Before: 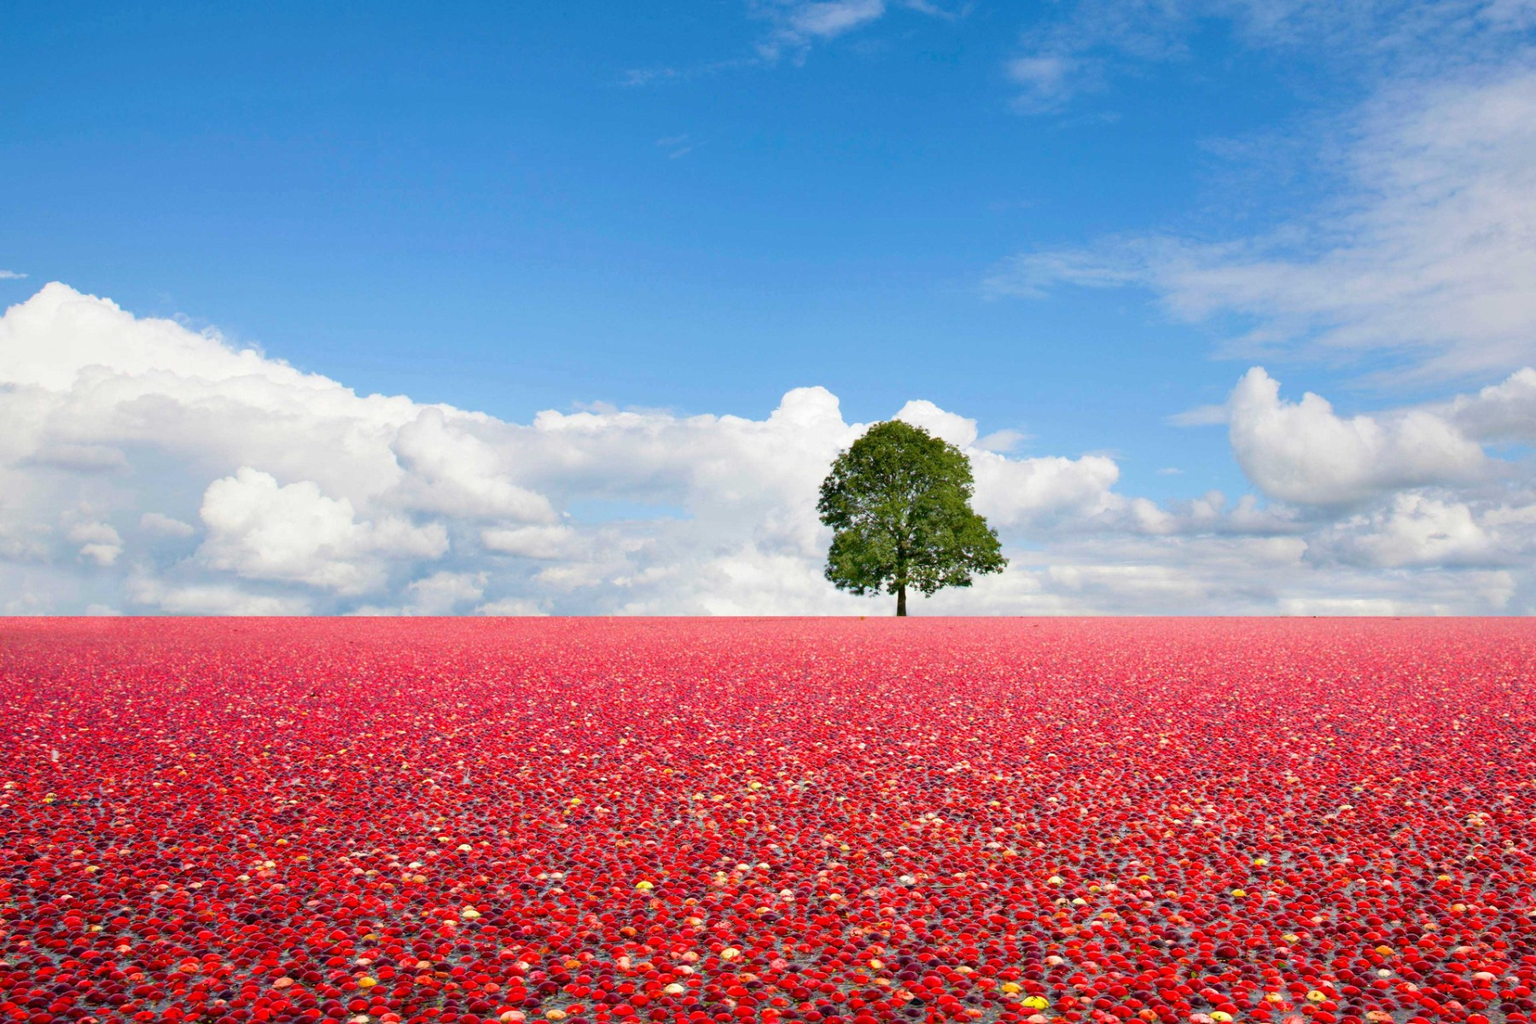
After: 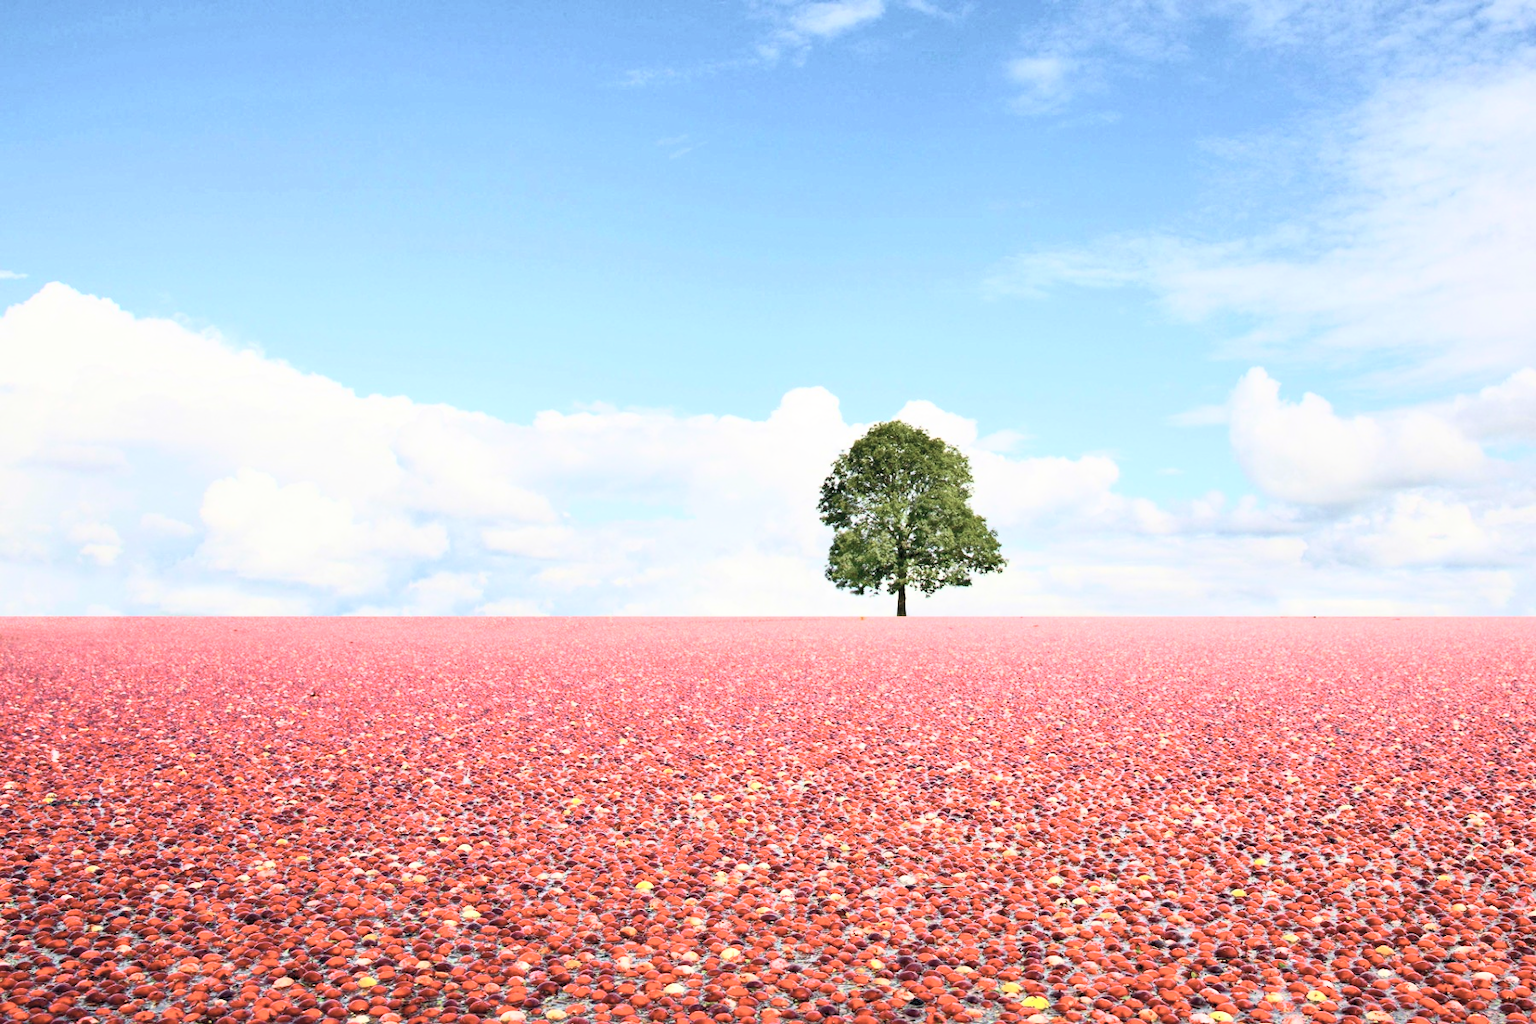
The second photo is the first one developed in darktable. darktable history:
contrast brightness saturation: contrast 0.43, brightness 0.56, saturation -0.19
contrast equalizer: octaves 7, y [[0.6 ×6], [0.55 ×6], [0 ×6], [0 ×6], [0 ×6]], mix 0.15
